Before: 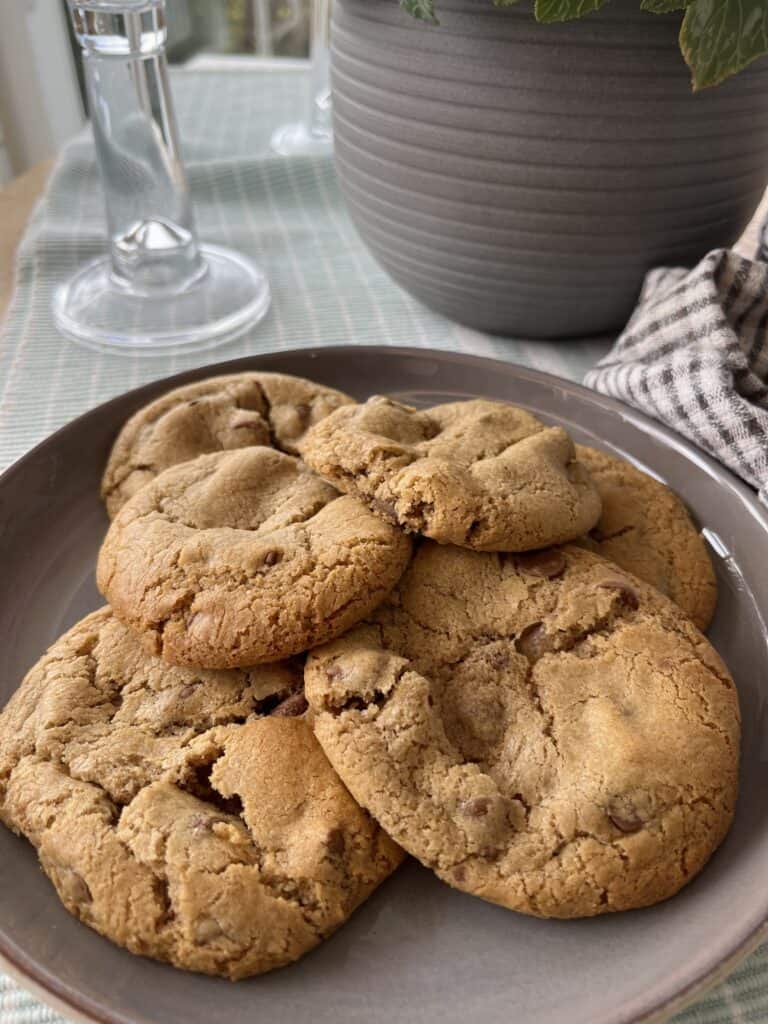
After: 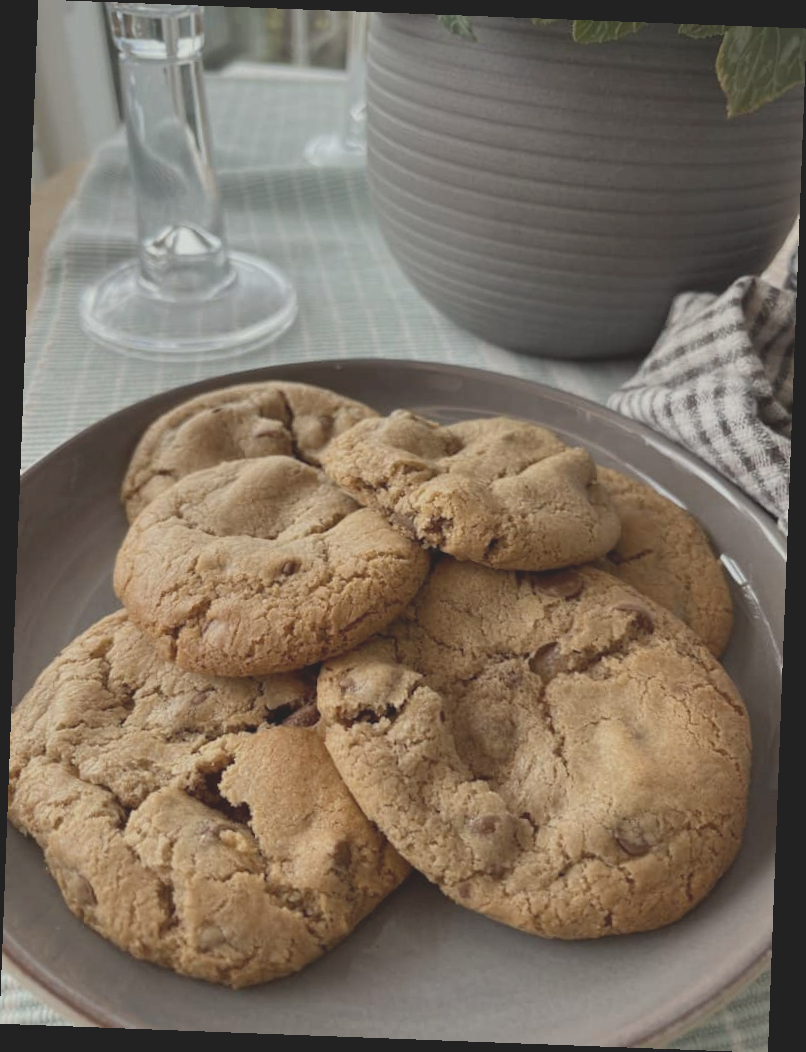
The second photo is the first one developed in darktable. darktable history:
color correction: highlights a* -2.68, highlights b* 2.57
contrast brightness saturation: contrast -0.26, saturation -0.43
rotate and perspective: rotation 2.17°, automatic cropping off
